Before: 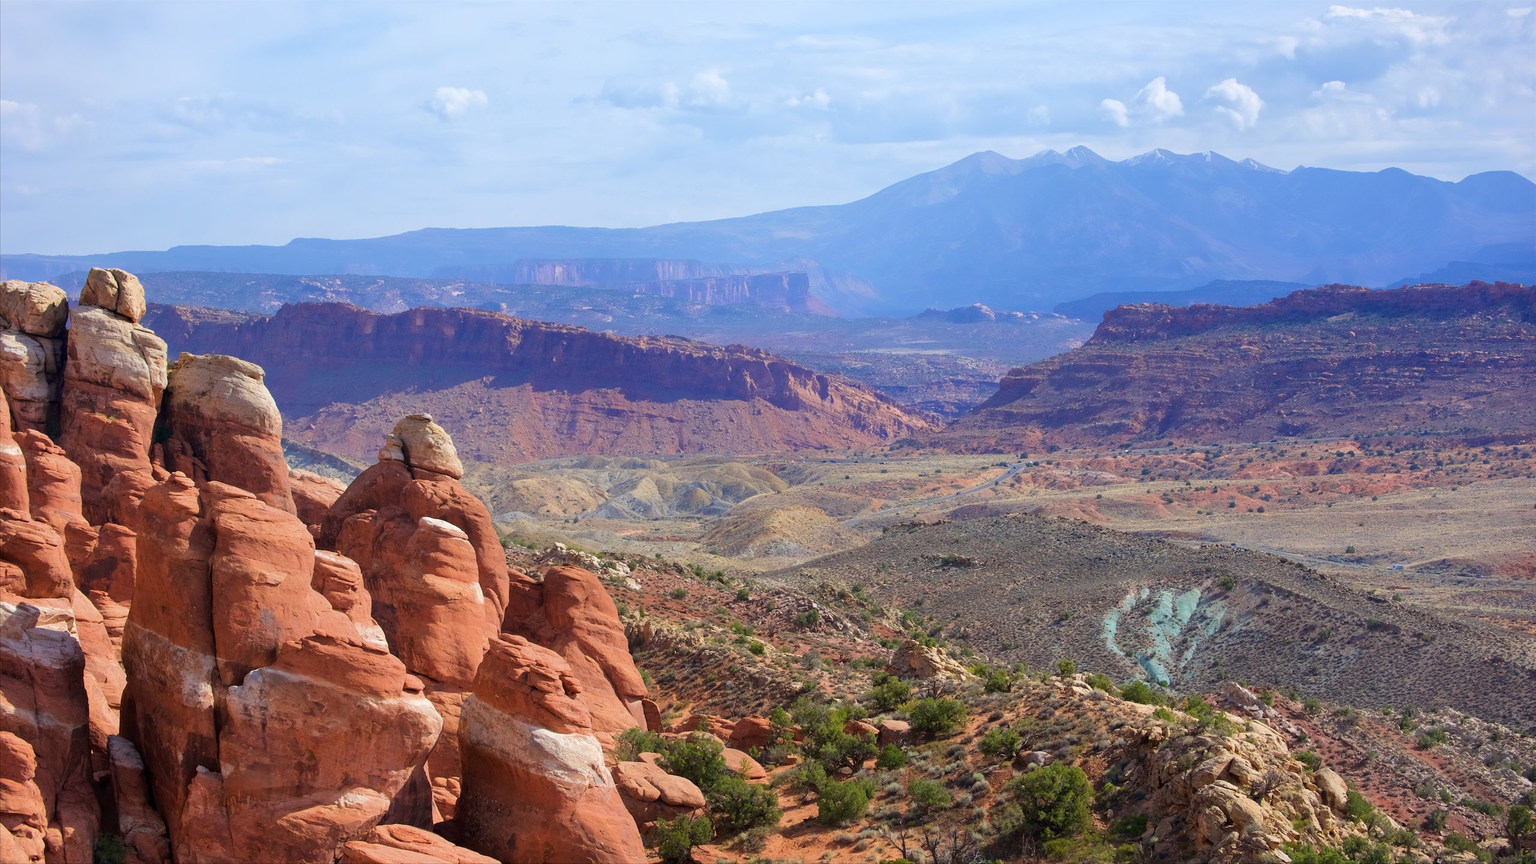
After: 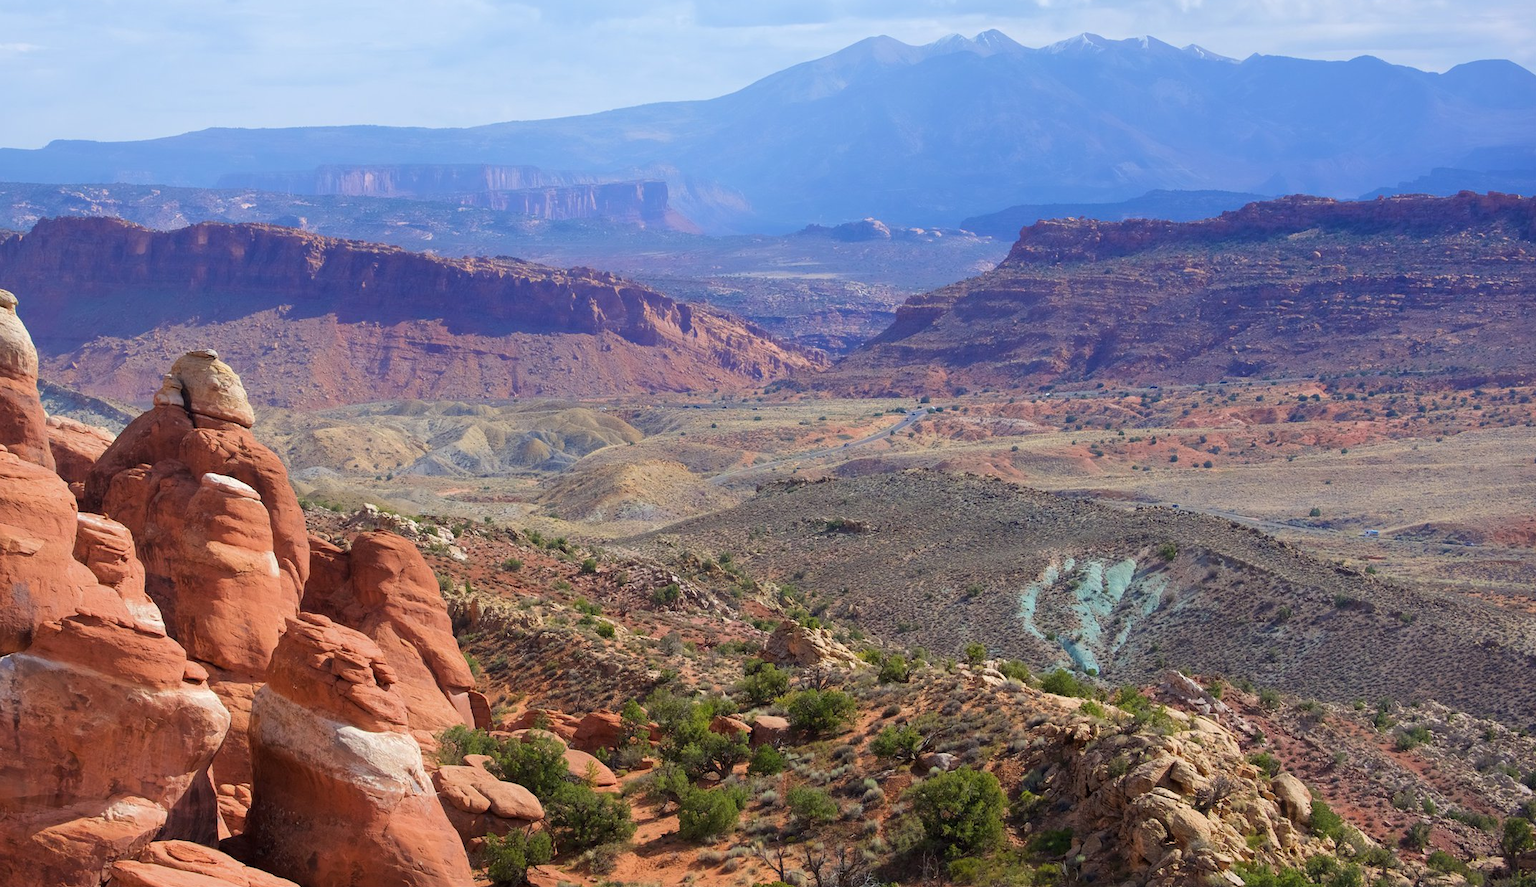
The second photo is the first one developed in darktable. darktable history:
crop: left 16.324%, top 14.052%
